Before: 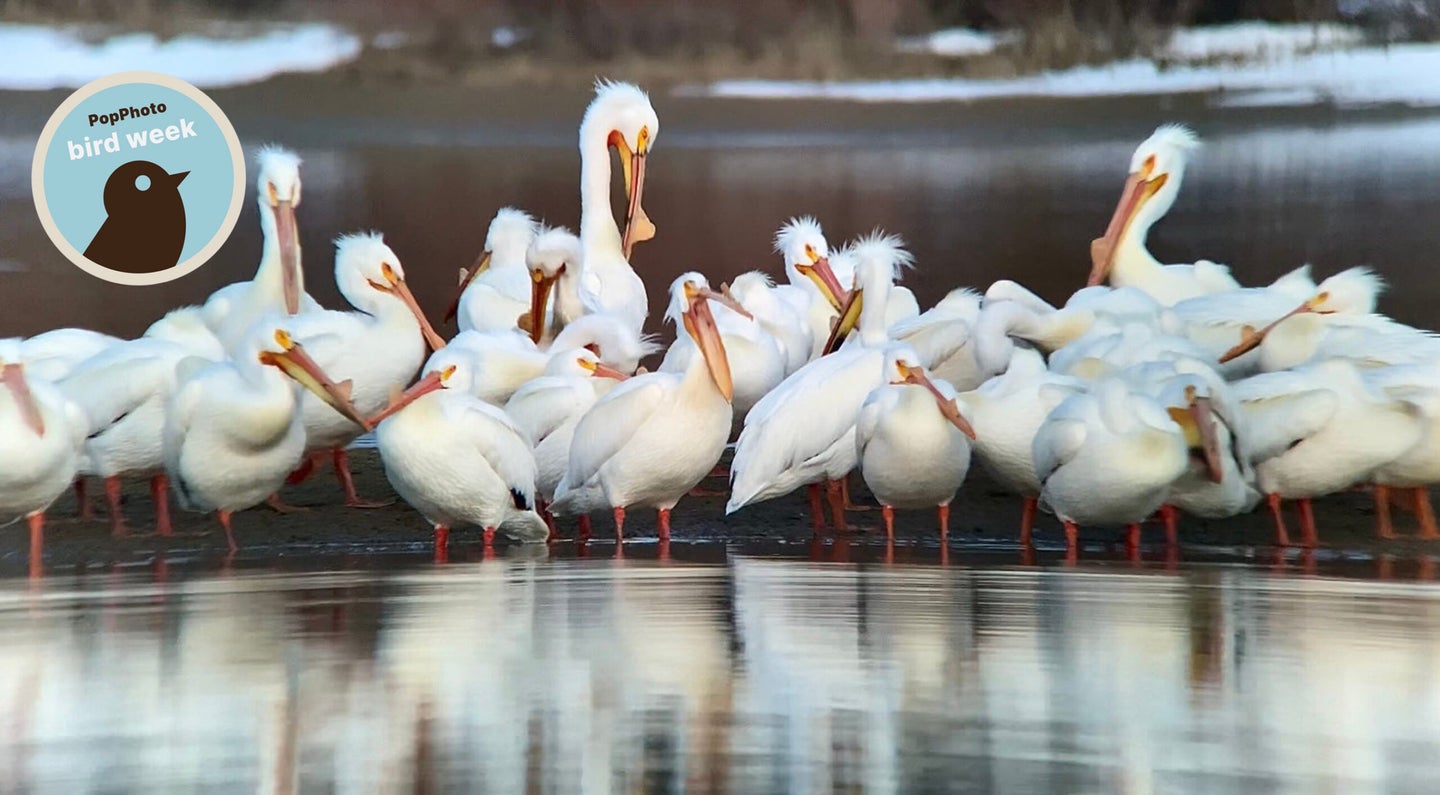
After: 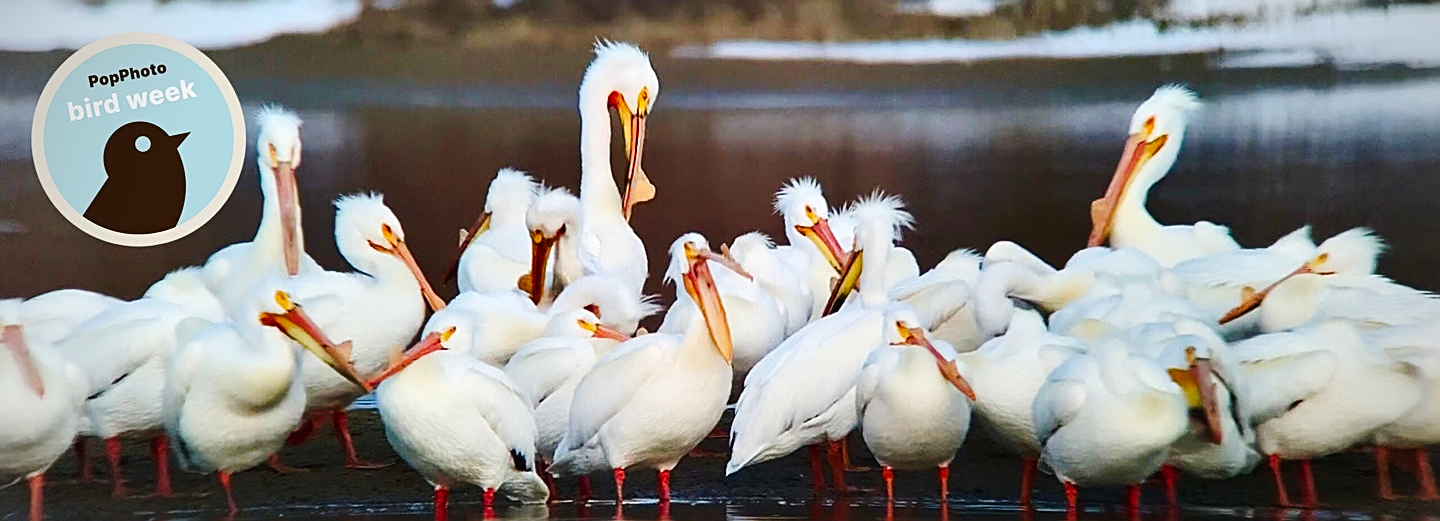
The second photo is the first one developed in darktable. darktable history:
color balance rgb: global offset › luminance 0.479%, perceptual saturation grading › global saturation 20%, perceptual saturation grading › highlights -25.398%, perceptual saturation grading › shadows 25.26%, global vibrance 20%
crop and rotate: top 4.937%, bottom 29.492%
tone curve: curves: ch0 [(0, 0) (0.126, 0.061) (0.338, 0.285) (0.494, 0.518) (0.703, 0.762) (1, 1)]; ch1 [(0, 0) (0.389, 0.313) (0.457, 0.442) (0.5, 0.501) (0.55, 0.578) (1, 1)]; ch2 [(0, 0) (0.44, 0.424) (0.501, 0.499) (0.557, 0.564) (0.613, 0.67) (0.707, 0.746) (1, 1)], preserve colors none
sharpen: on, module defaults
vignetting: fall-off start 79.21%, width/height ratio 1.326
